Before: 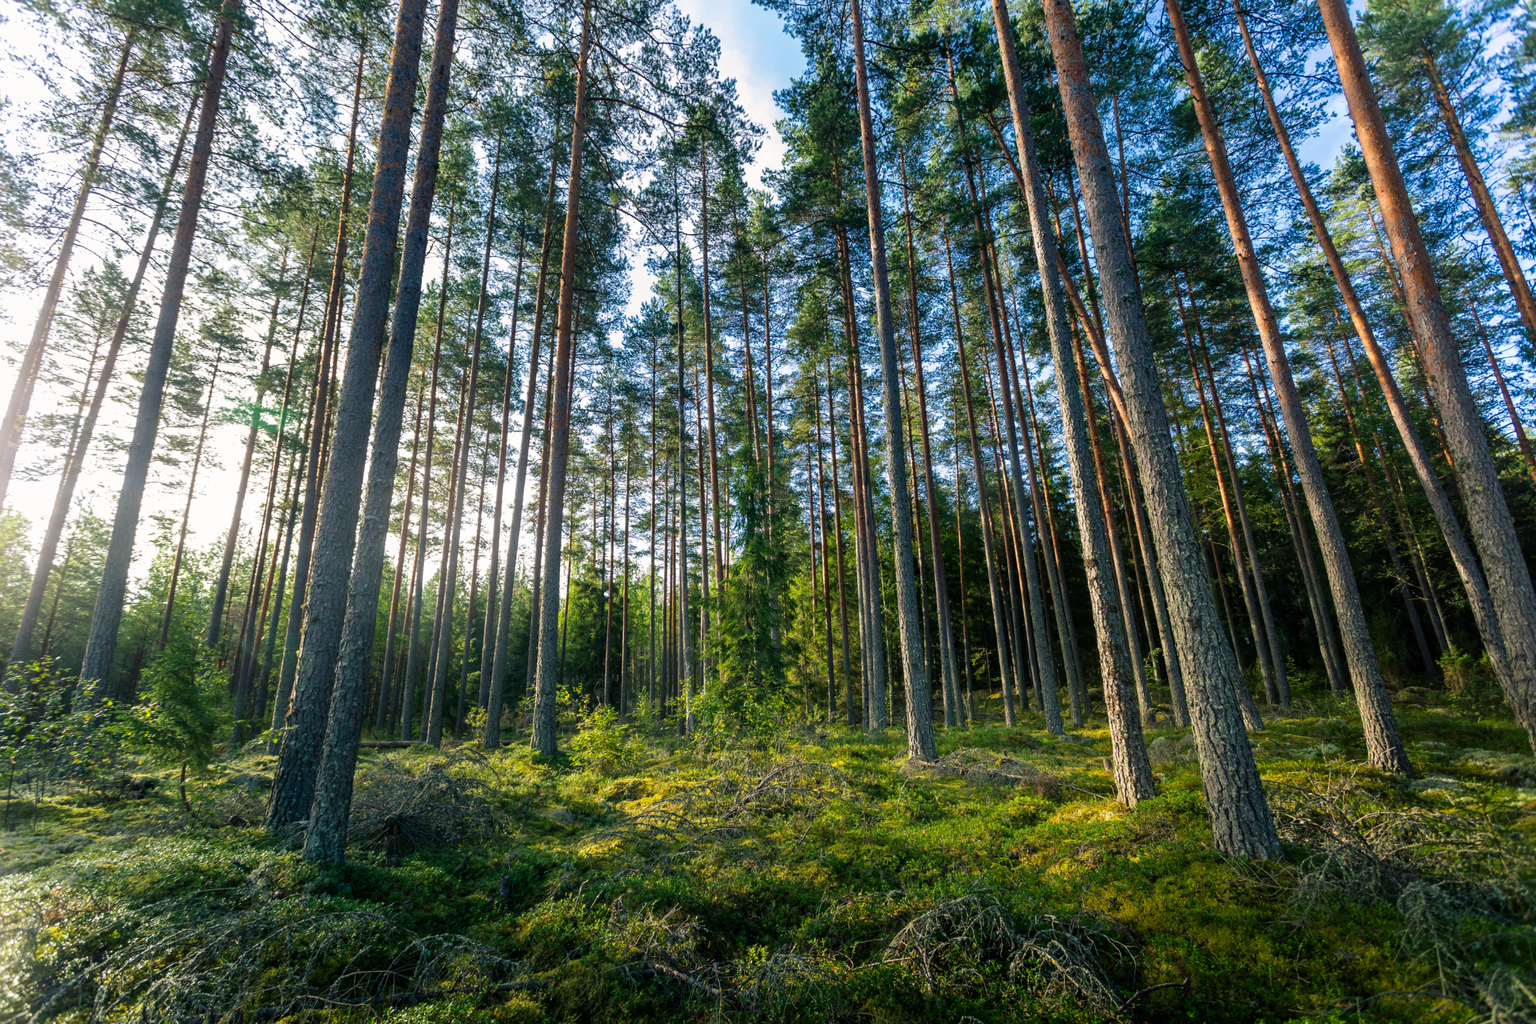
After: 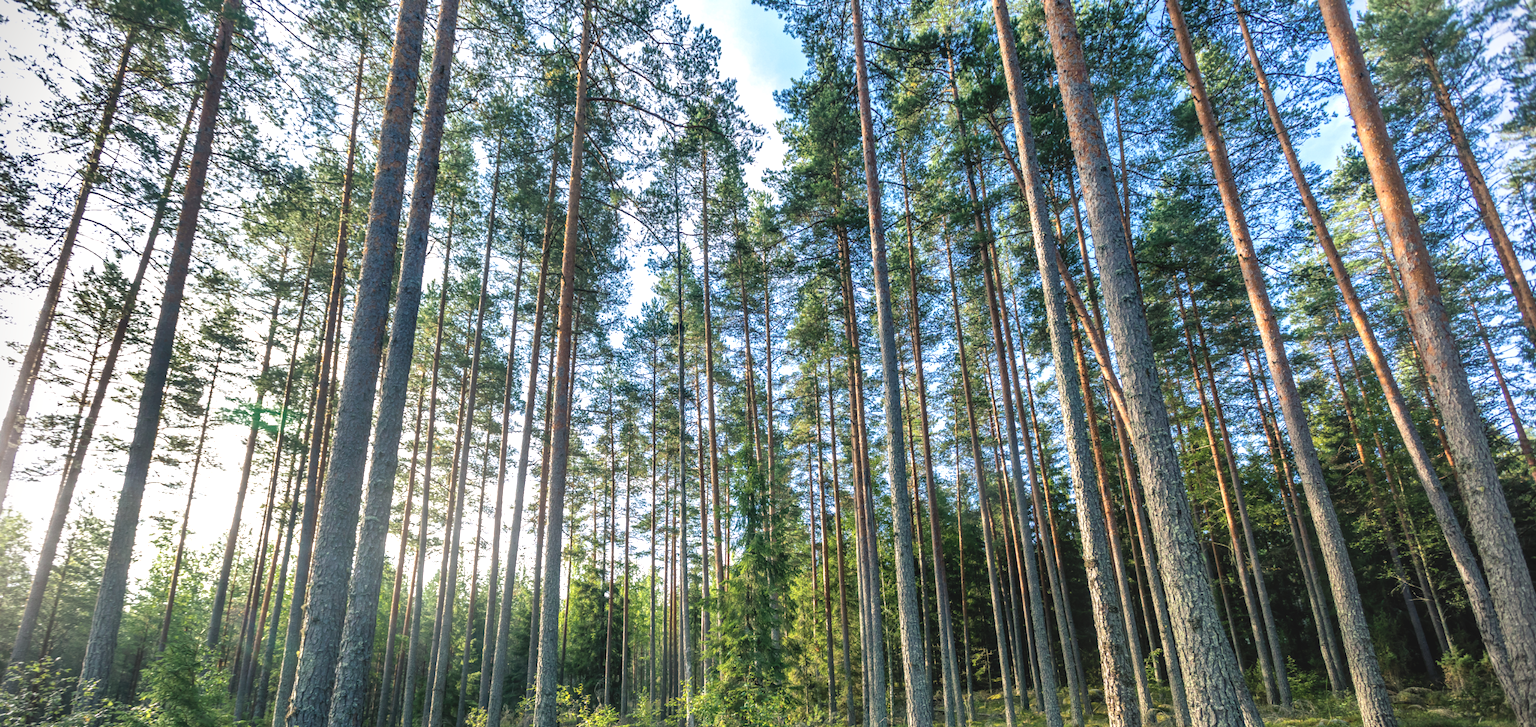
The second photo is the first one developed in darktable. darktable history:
exposure: black level correction 0.001, exposure 0.499 EV, compensate highlight preservation false
contrast brightness saturation: contrast -0.144, brightness 0.054, saturation -0.126
local contrast: on, module defaults
vignetting: fall-off start 88.6%, fall-off radius 43.81%, width/height ratio 1.157
shadows and highlights: radius 168.44, shadows 27.47, white point adjustment 3.19, highlights -68.31, highlights color adjustment 46.5%, soften with gaussian
color zones: curves: ch0 [(0.25, 0.5) (0.428, 0.473) (0.75, 0.5)]; ch1 [(0.243, 0.479) (0.398, 0.452) (0.75, 0.5)]
crop: right 0.001%, bottom 28.967%
